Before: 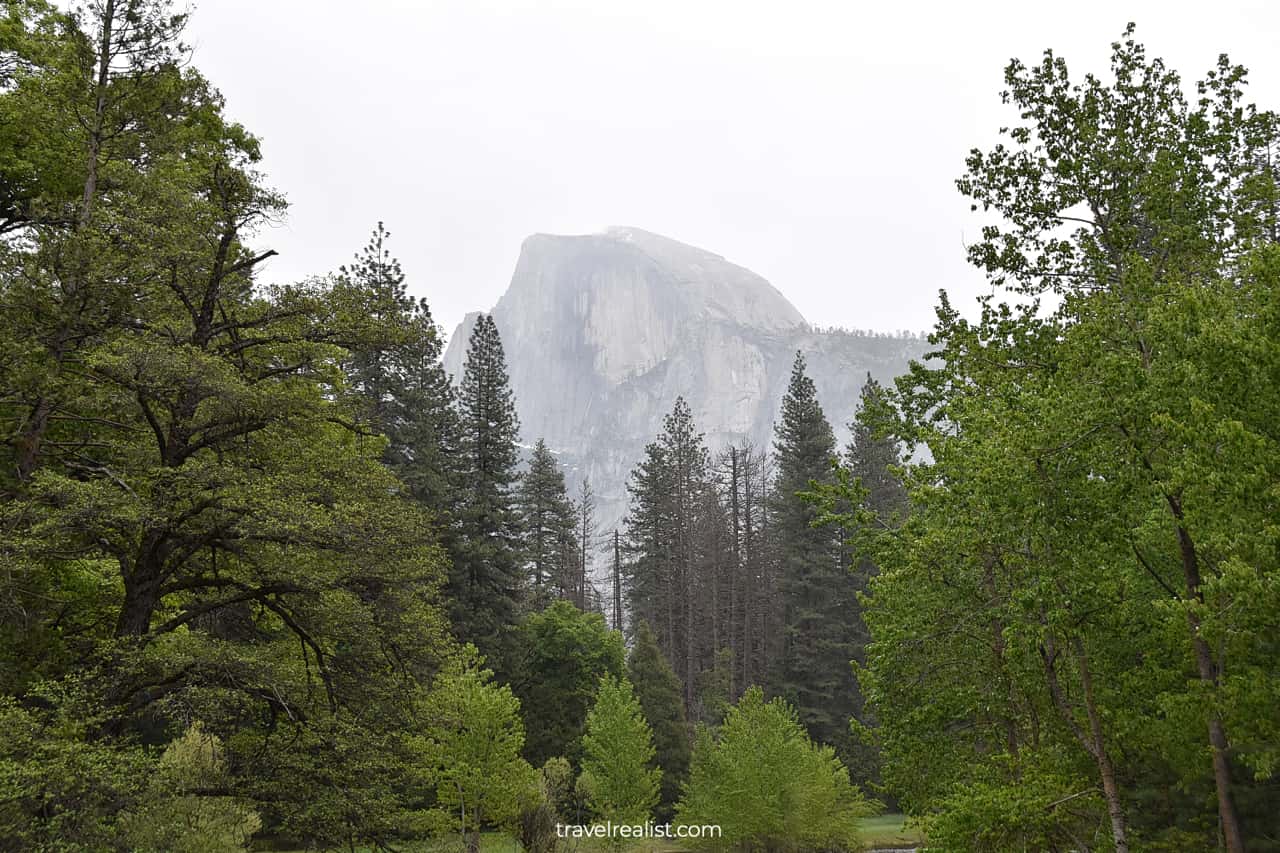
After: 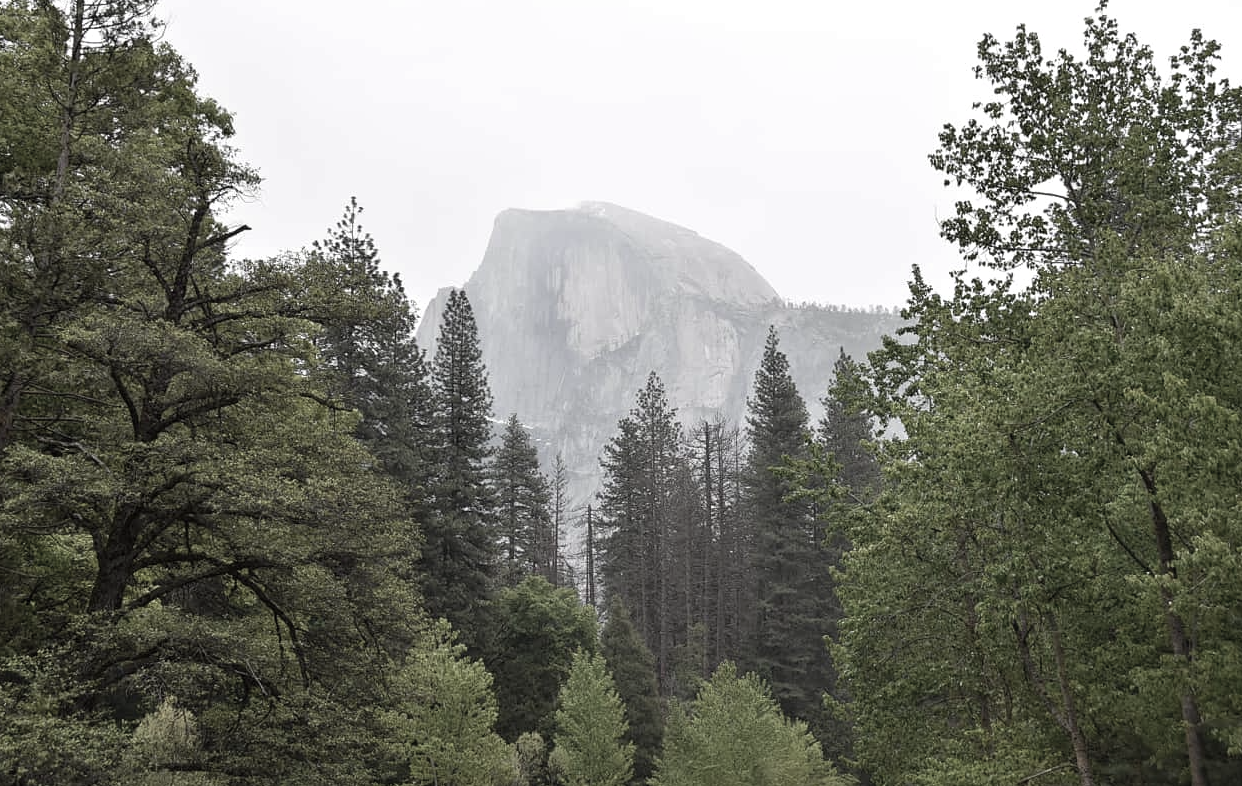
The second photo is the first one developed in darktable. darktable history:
crop: left 2.187%, top 2.94%, right 0.764%, bottom 4.844%
color zones: curves: ch0 [(0, 0.6) (0.129, 0.585) (0.193, 0.596) (0.429, 0.5) (0.571, 0.5) (0.714, 0.5) (0.857, 0.5) (1, 0.6)]; ch1 [(0, 0.453) (0.112, 0.245) (0.213, 0.252) (0.429, 0.233) (0.571, 0.231) (0.683, 0.242) (0.857, 0.296) (1, 0.453)]
